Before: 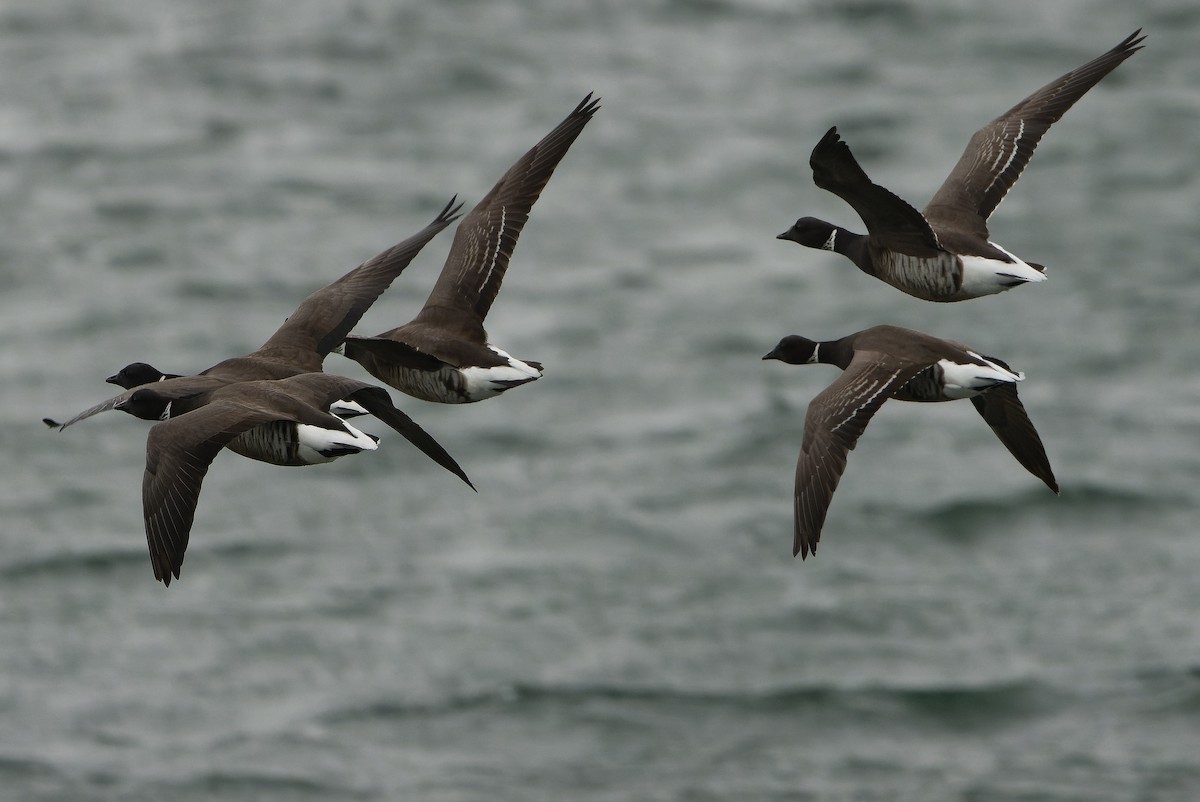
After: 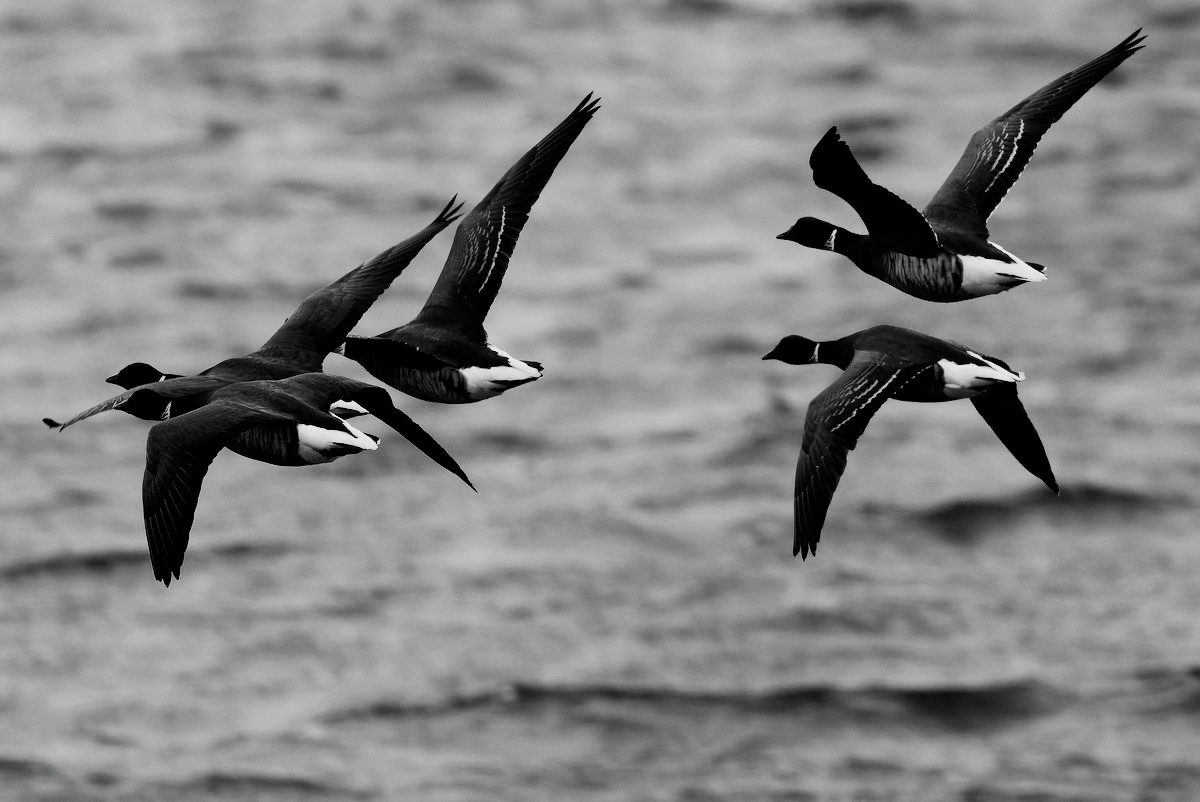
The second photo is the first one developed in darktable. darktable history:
tone equalizer: -8 EV -0.771 EV, -7 EV -0.717 EV, -6 EV -0.603 EV, -5 EV -0.399 EV, -3 EV 0.382 EV, -2 EV 0.6 EV, -1 EV 0.693 EV, +0 EV 0.746 EV, edges refinement/feathering 500, mask exposure compensation -1.57 EV, preserve details no
filmic rgb: black relative exposure -5.13 EV, white relative exposure 3.53 EV, hardness 3.19, contrast 1.299, highlights saturation mix -49.08%, preserve chrominance no, color science v5 (2021), contrast in shadows safe, contrast in highlights safe
